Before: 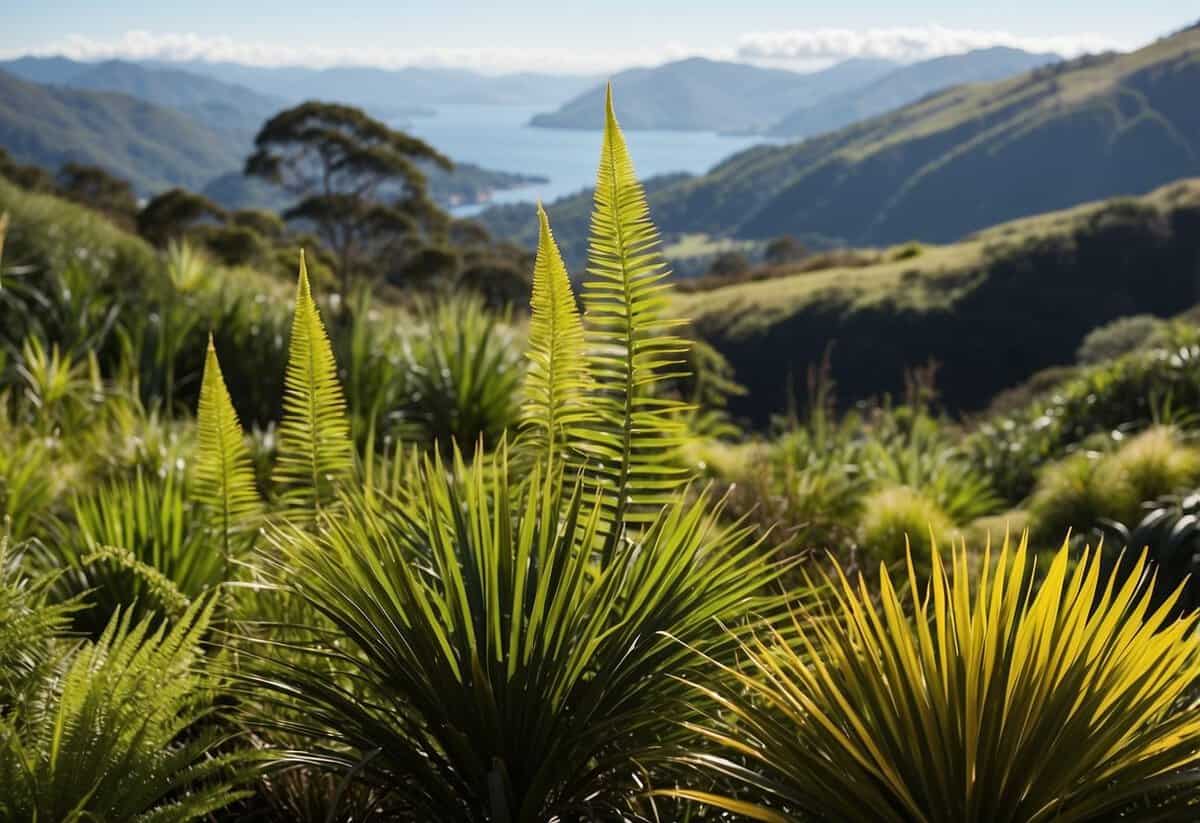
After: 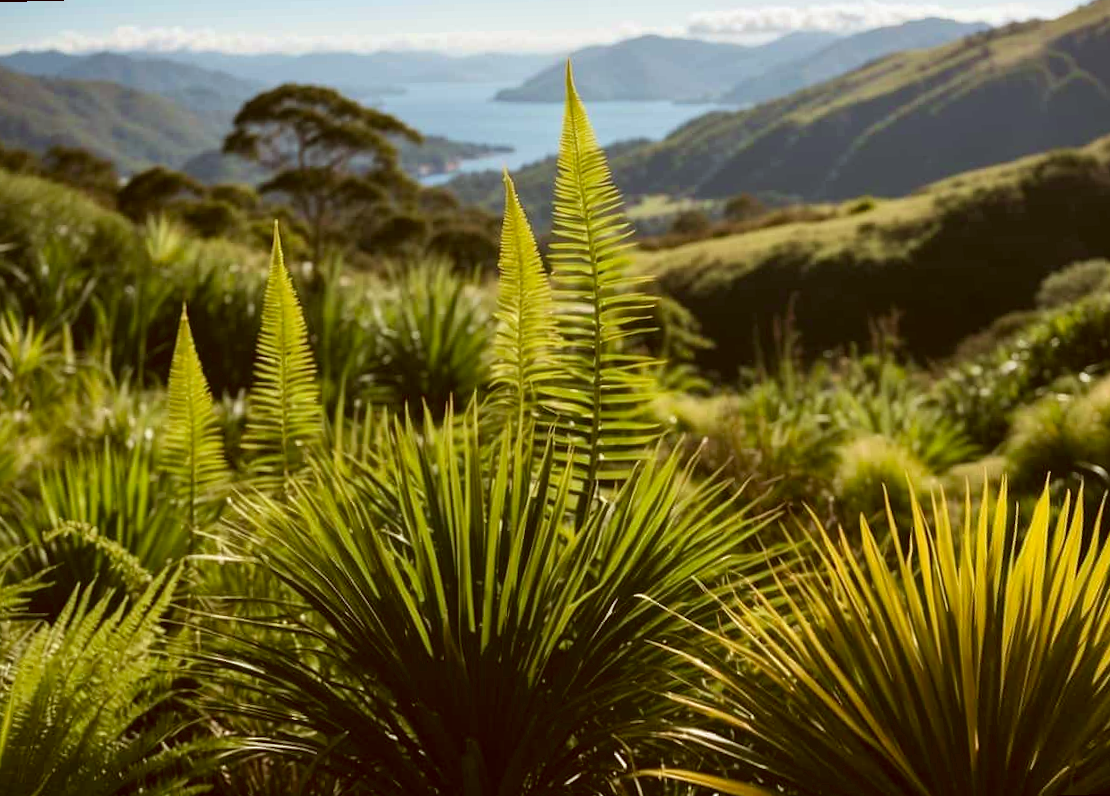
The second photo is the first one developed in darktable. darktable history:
rotate and perspective: rotation -1.68°, lens shift (vertical) -0.146, crop left 0.049, crop right 0.912, crop top 0.032, crop bottom 0.96
color correction: highlights a* -0.482, highlights b* 0.161, shadows a* 4.66, shadows b* 20.72
velvia: on, module defaults
